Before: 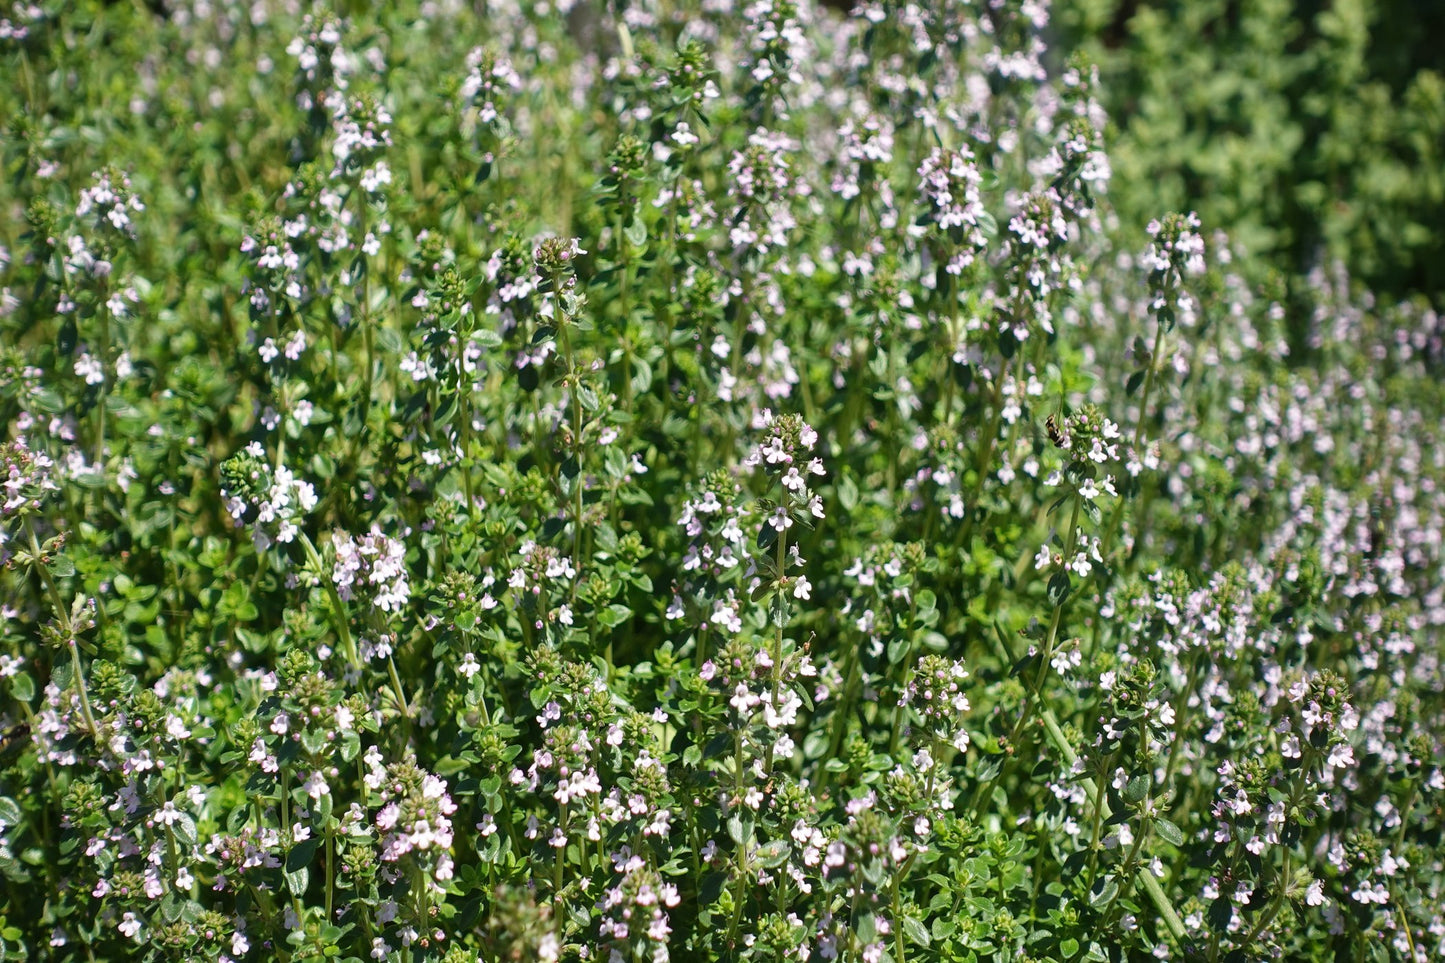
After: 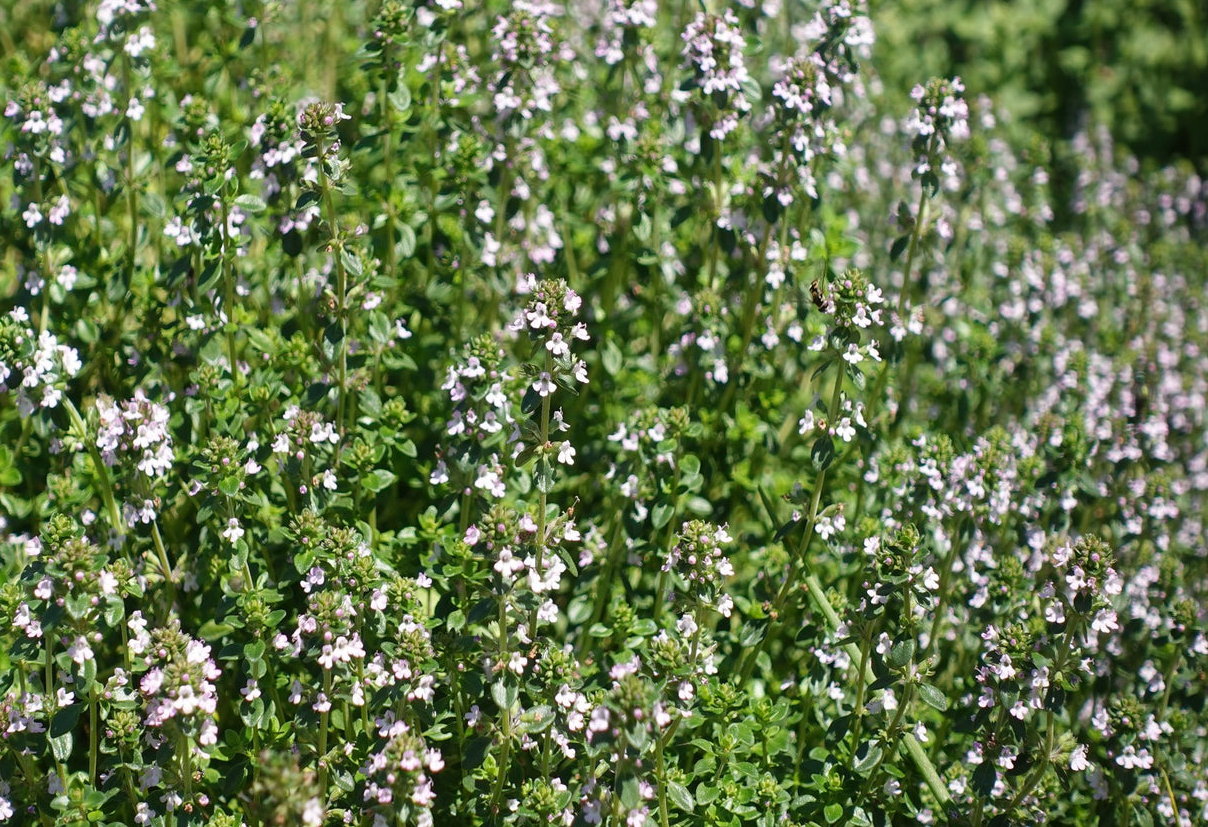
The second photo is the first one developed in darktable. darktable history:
crop: left 16.338%, top 14.077%
